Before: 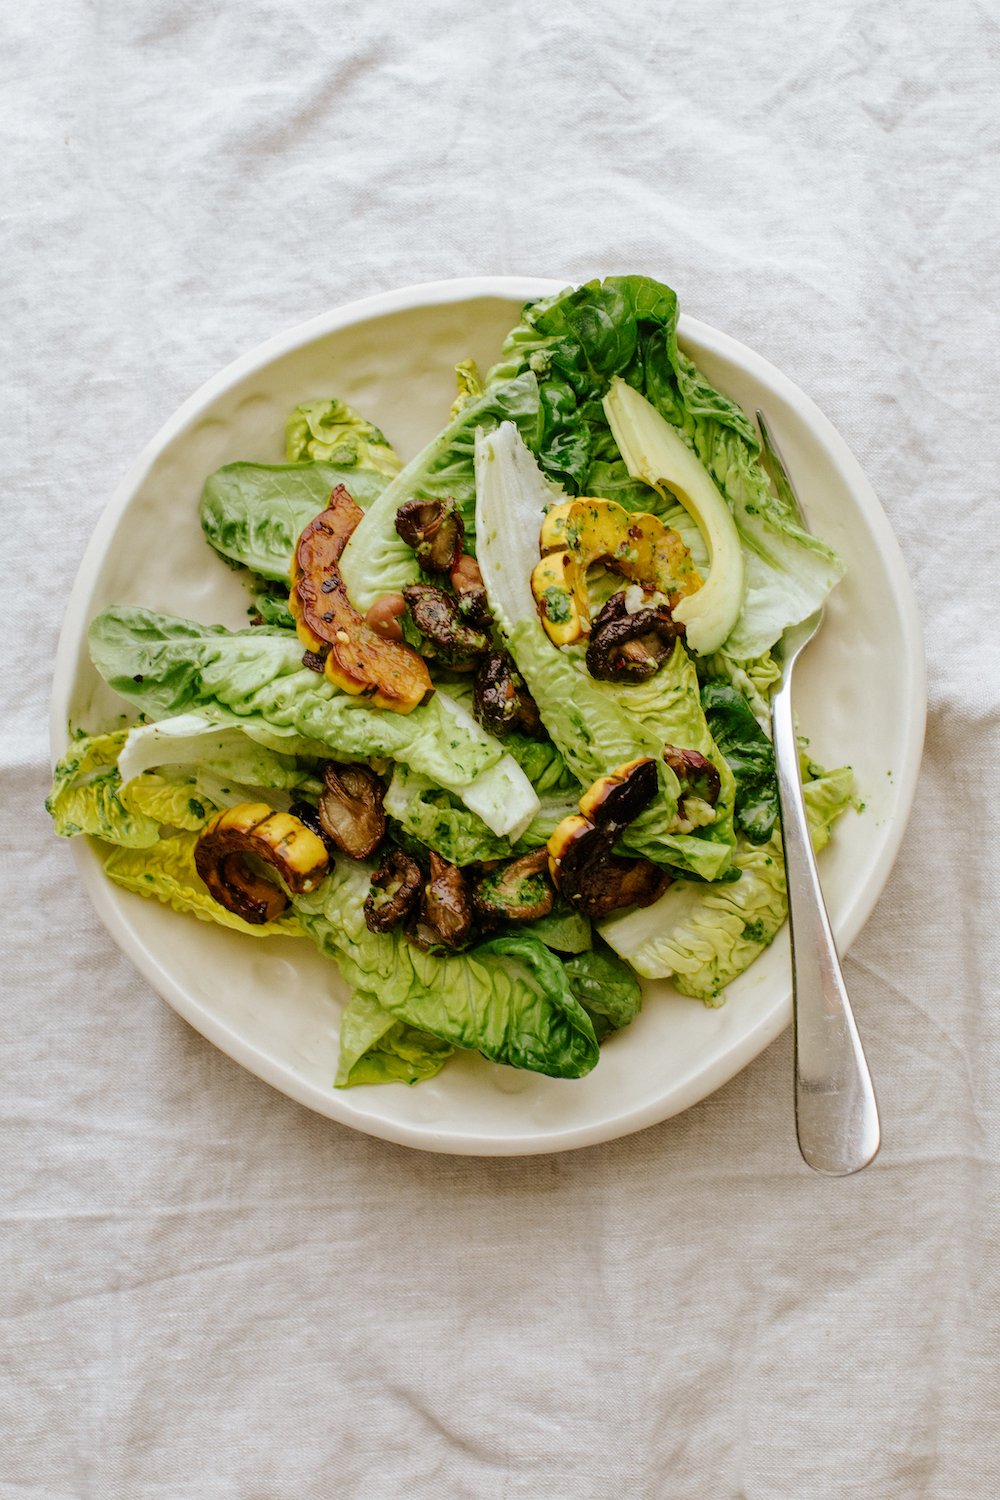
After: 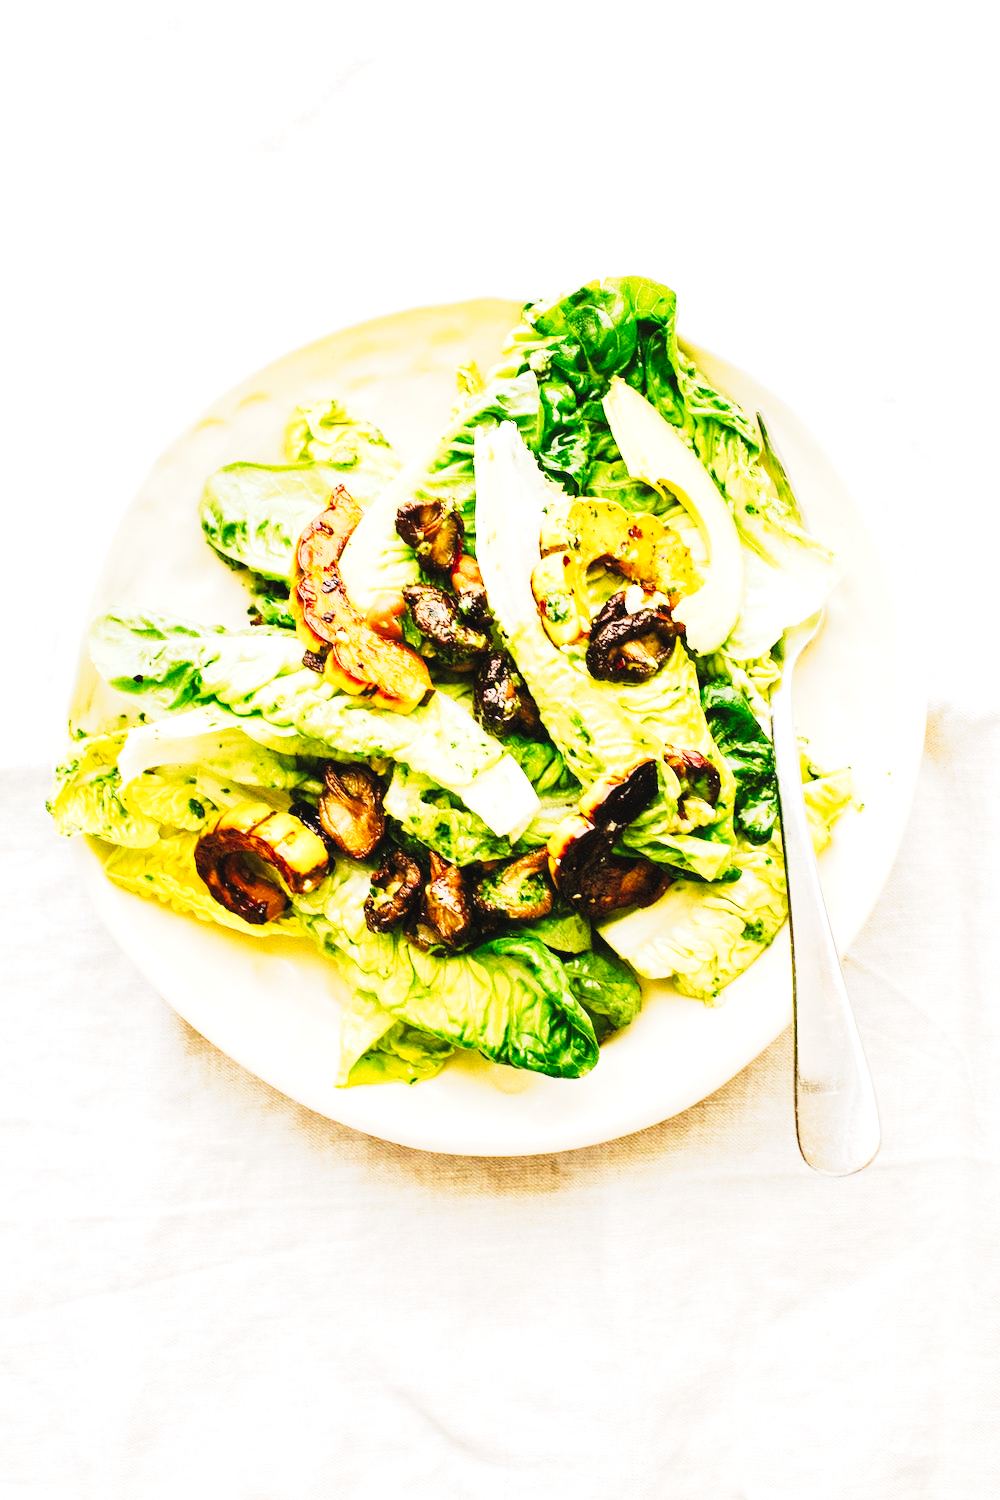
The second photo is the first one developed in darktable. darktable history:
exposure: exposure 1.506 EV, compensate highlight preservation false
tone curve: curves: ch0 [(0, 0.031) (0.145, 0.106) (0.319, 0.269) (0.495, 0.544) (0.707, 0.833) (0.859, 0.931) (1, 0.967)]; ch1 [(0, 0) (0.279, 0.218) (0.424, 0.411) (0.495, 0.504) (0.538, 0.55) (0.578, 0.595) (0.707, 0.778) (1, 1)]; ch2 [(0, 0) (0.125, 0.089) (0.353, 0.329) (0.436, 0.432) (0.552, 0.554) (0.615, 0.674) (1, 1)], preserve colors none
